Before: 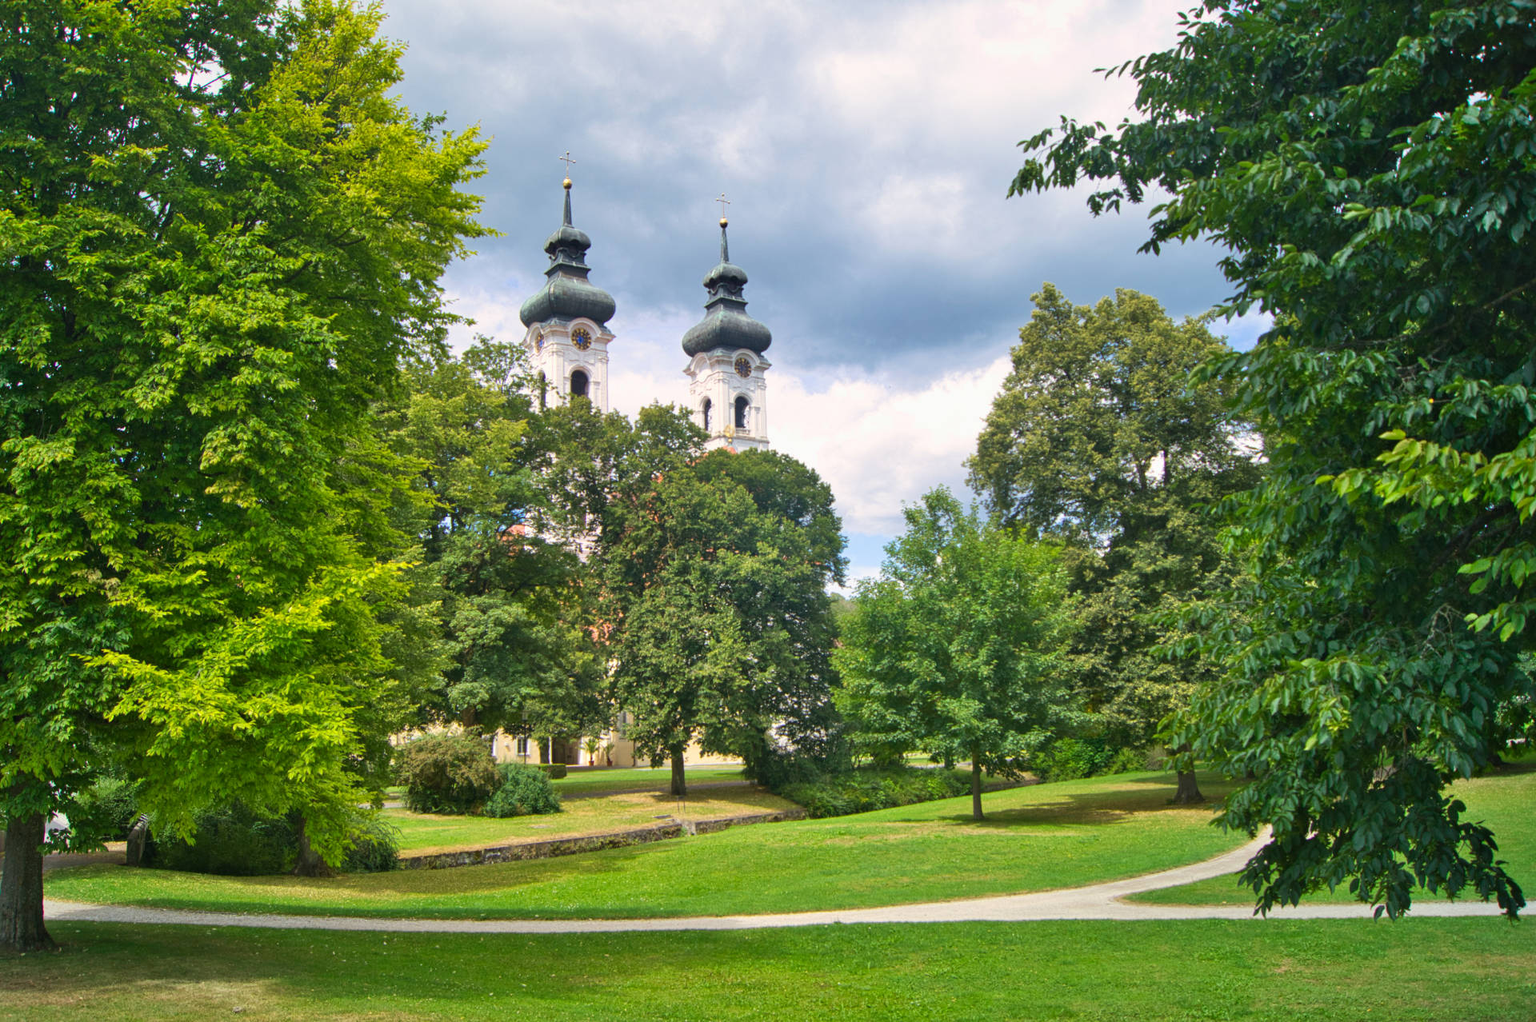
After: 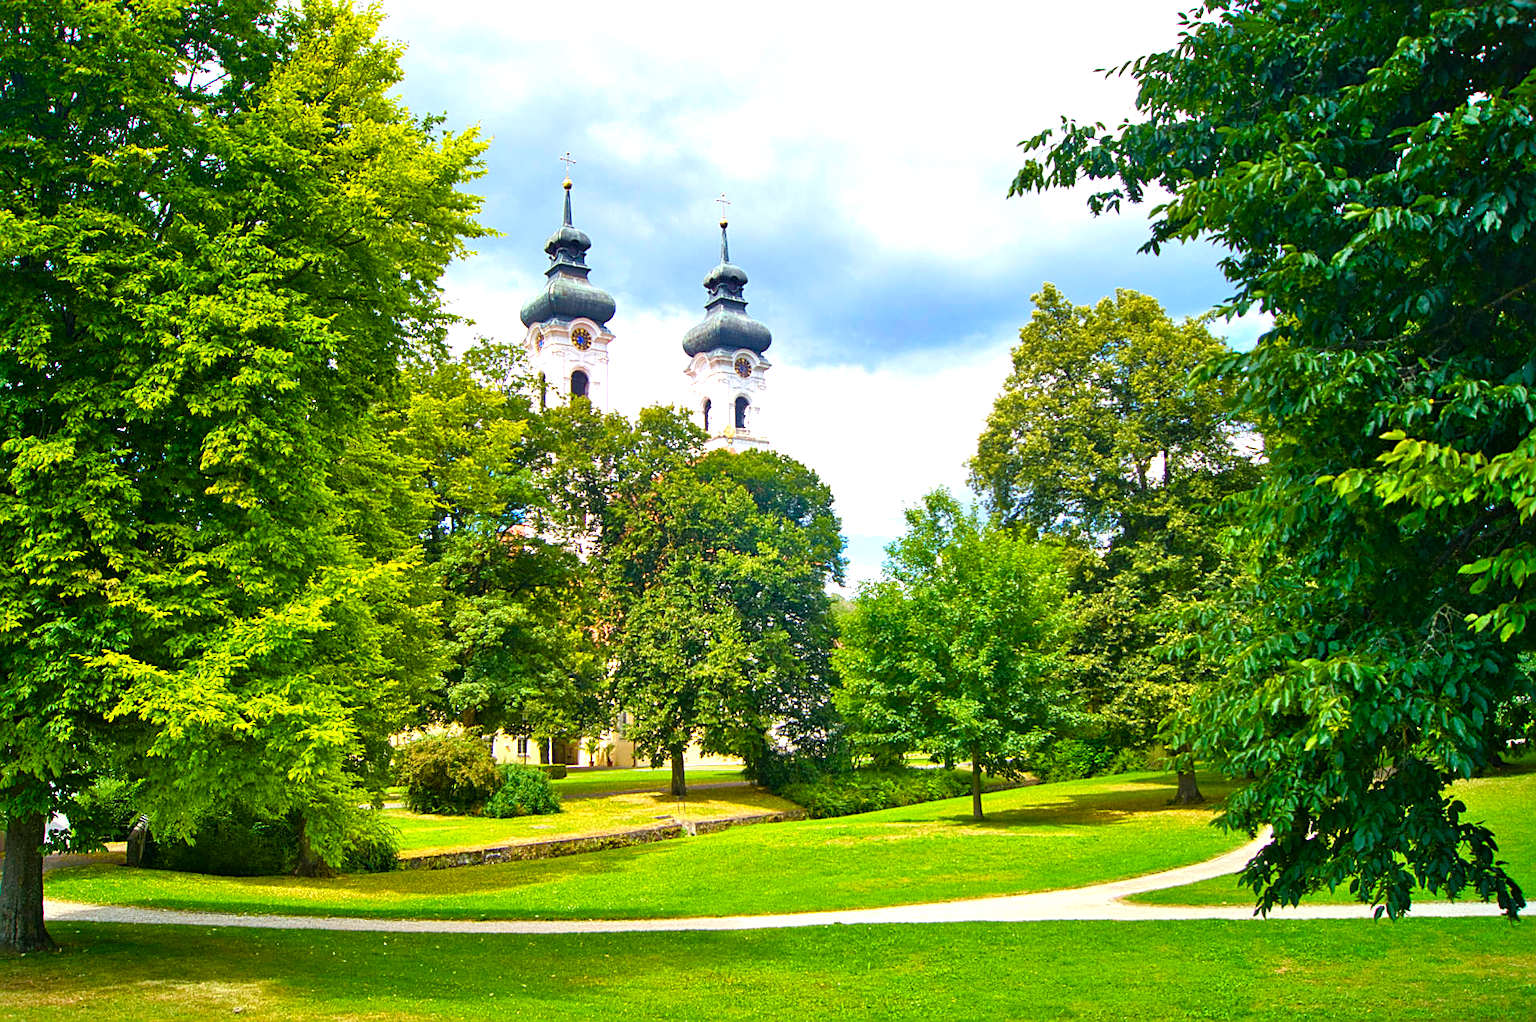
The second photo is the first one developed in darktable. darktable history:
color balance rgb: shadows lift › chroma 2.904%, shadows lift › hue 280.36°, perceptual saturation grading › global saturation 24.029%, perceptual saturation grading › highlights -24.353%, perceptual saturation grading › mid-tones 24.222%, perceptual saturation grading › shadows 40.088%, global vibrance 45.074%
tone equalizer: -8 EV -0.733 EV, -7 EV -0.726 EV, -6 EV -0.583 EV, -5 EV -0.373 EV, -3 EV 0.391 EV, -2 EV 0.6 EV, -1 EV 0.691 EV, +0 EV 0.769 EV
sharpen: on, module defaults
